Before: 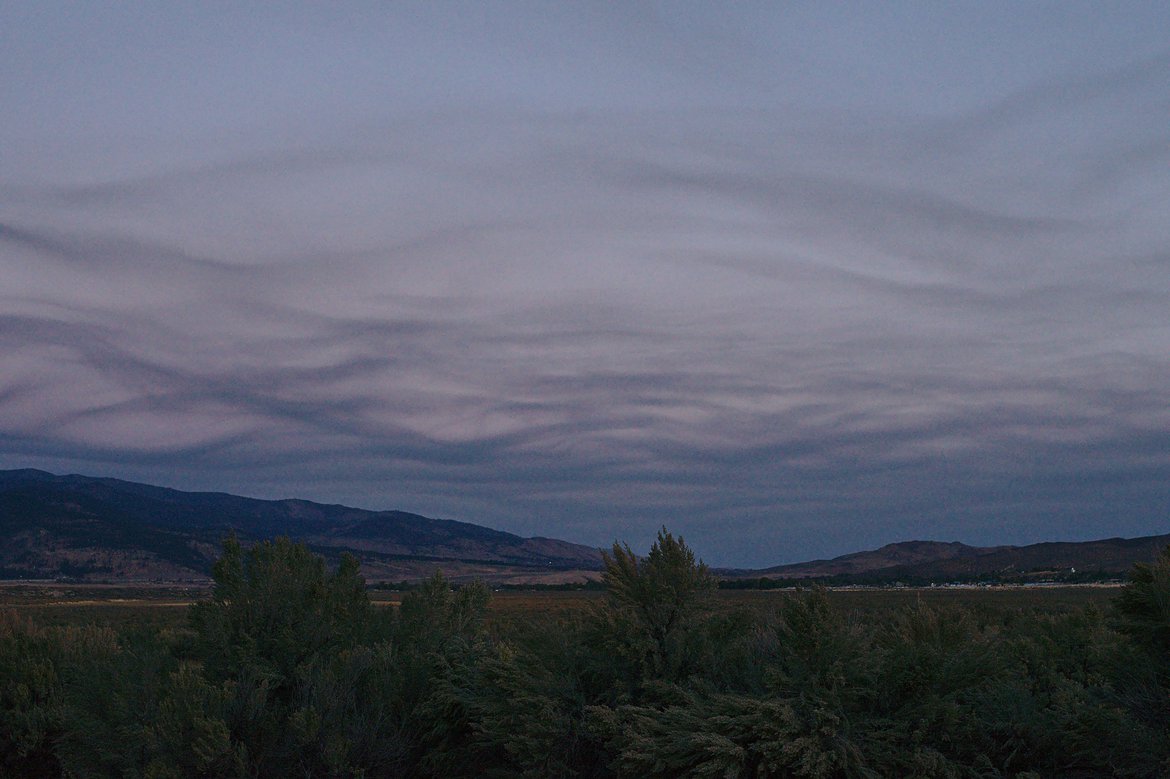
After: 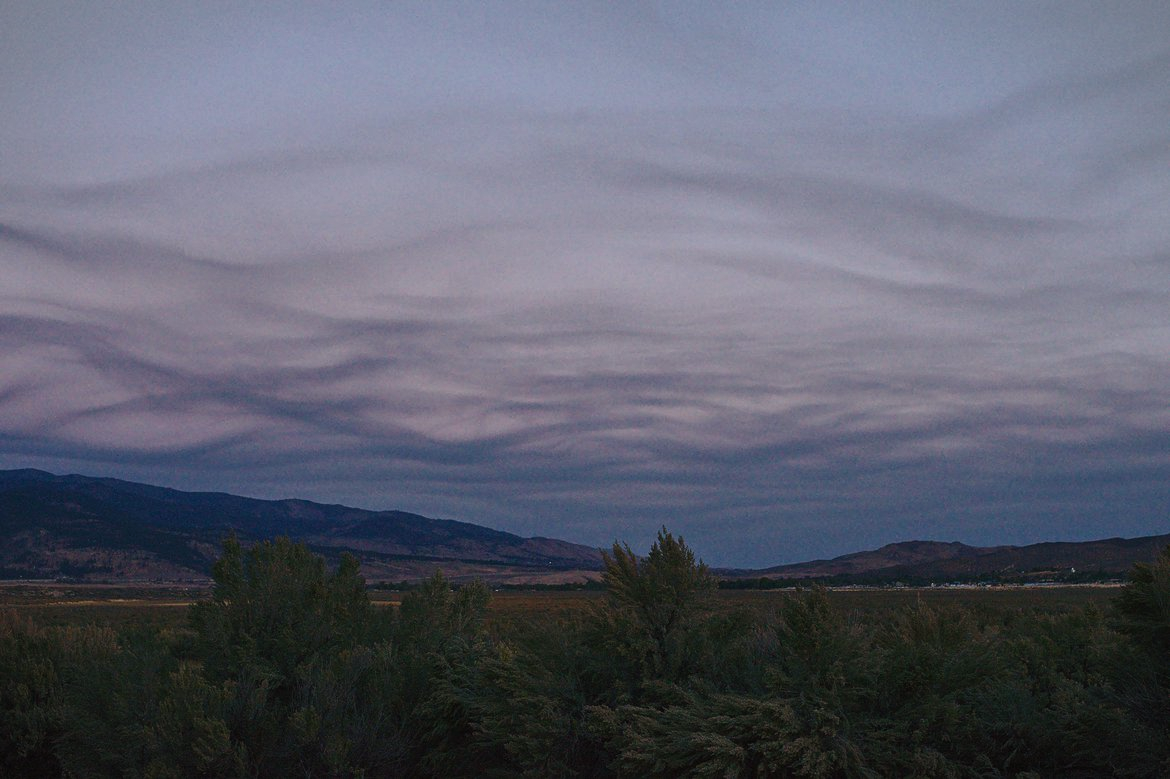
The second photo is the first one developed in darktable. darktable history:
color balance rgb: shadows lift › chroma 1%, shadows lift › hue 28.8°, power › hue 60°, highlights gain › chroma 1%, highlights gain › hue 60°, global offset › luminance 0.25%, perceptual saturation grading › highlights -20%, perceptual saturation grading › shadows 20%, perceptual brilliance grading › highlights 10%, perceptual brilliance grading › shadows -5%, global vibrance 19.67%
local contrast: detail 110%
vignetting: fall-off start 100%, brightness -0.282, width/height ratio 1.31
